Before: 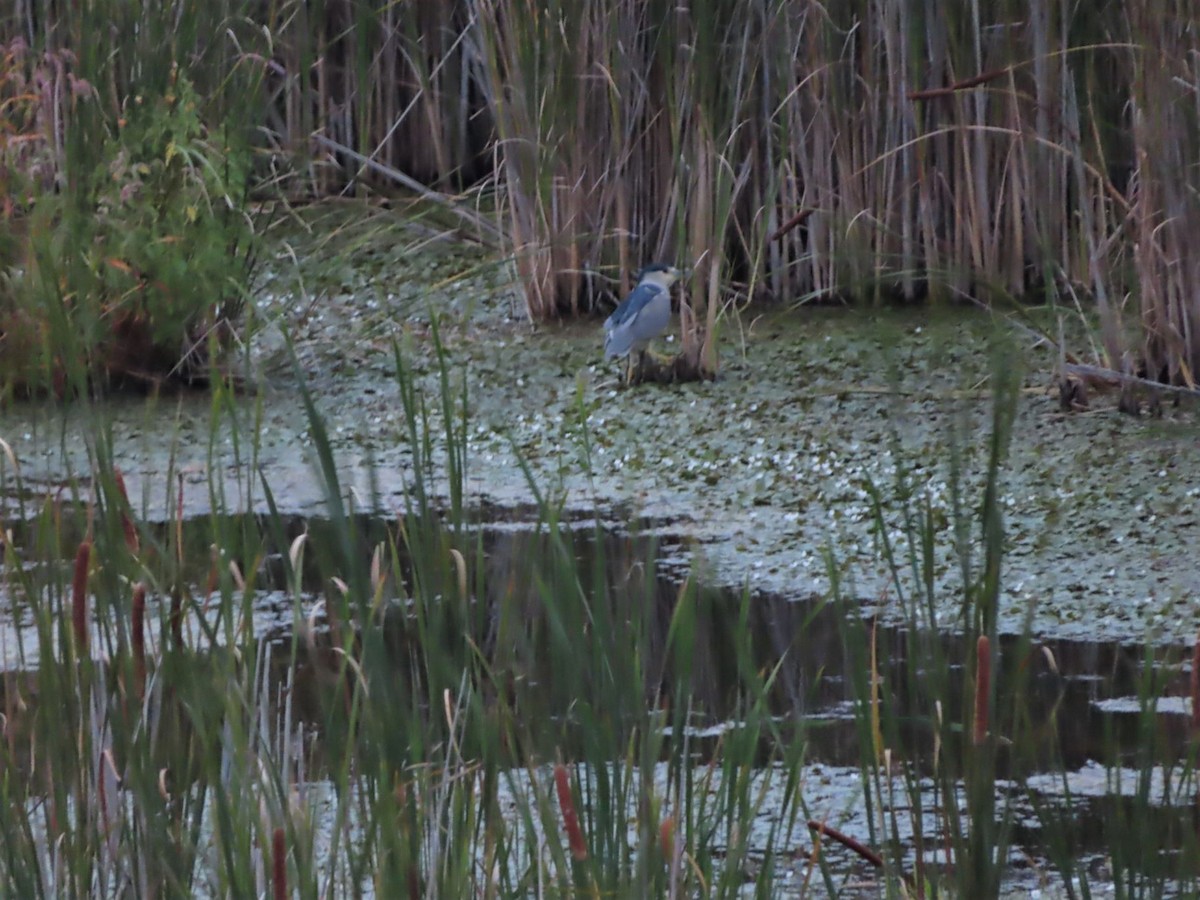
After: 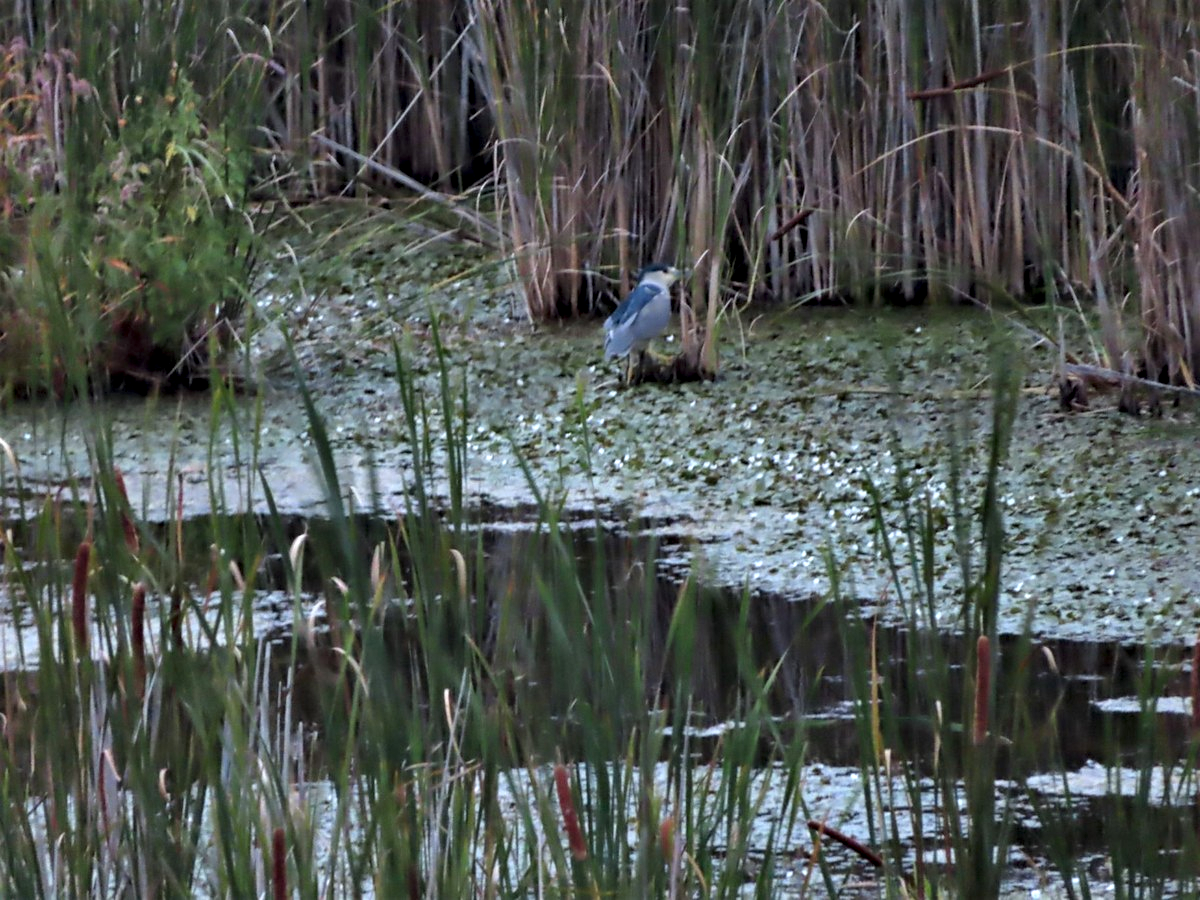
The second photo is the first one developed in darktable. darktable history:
white balance: red 0.978, blue 0.999
contrast equalizer: octaves 7, y [[0.6 ×6], [0.55 ×6], [0 ×6], [0 ×6], [0 ×6]]
exposure: exposure 0.131 EV, compensate highlight preservation false
